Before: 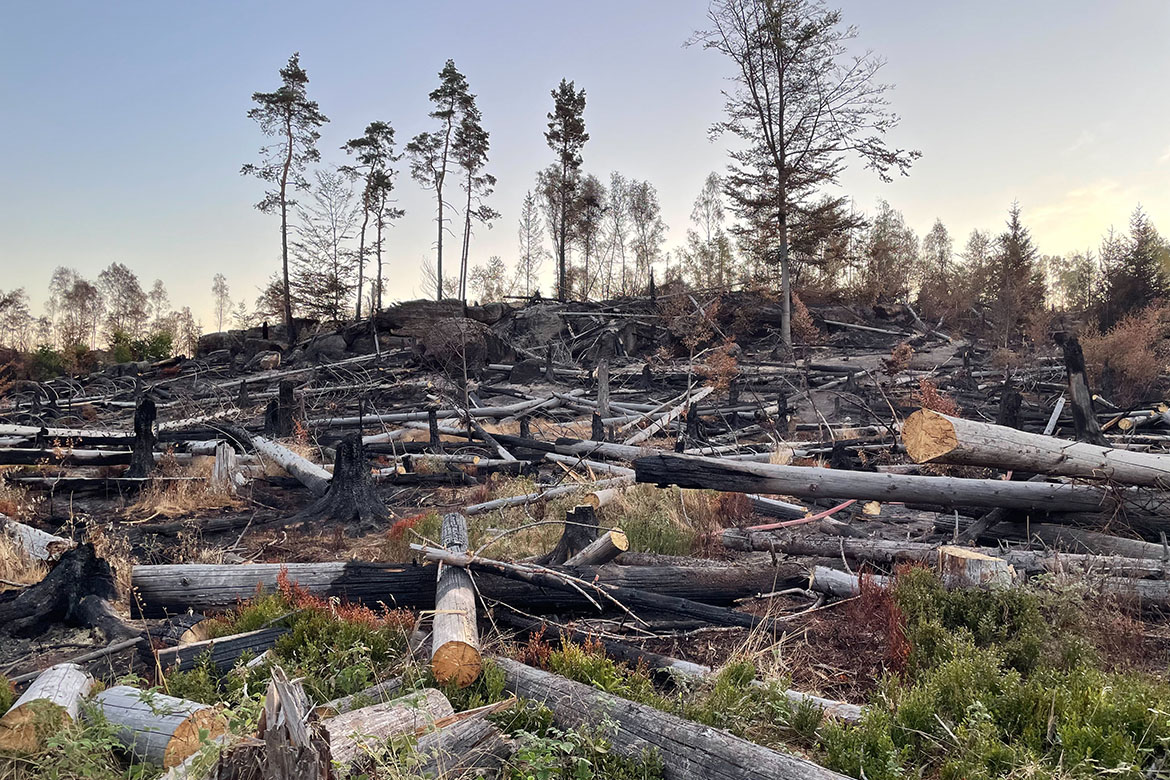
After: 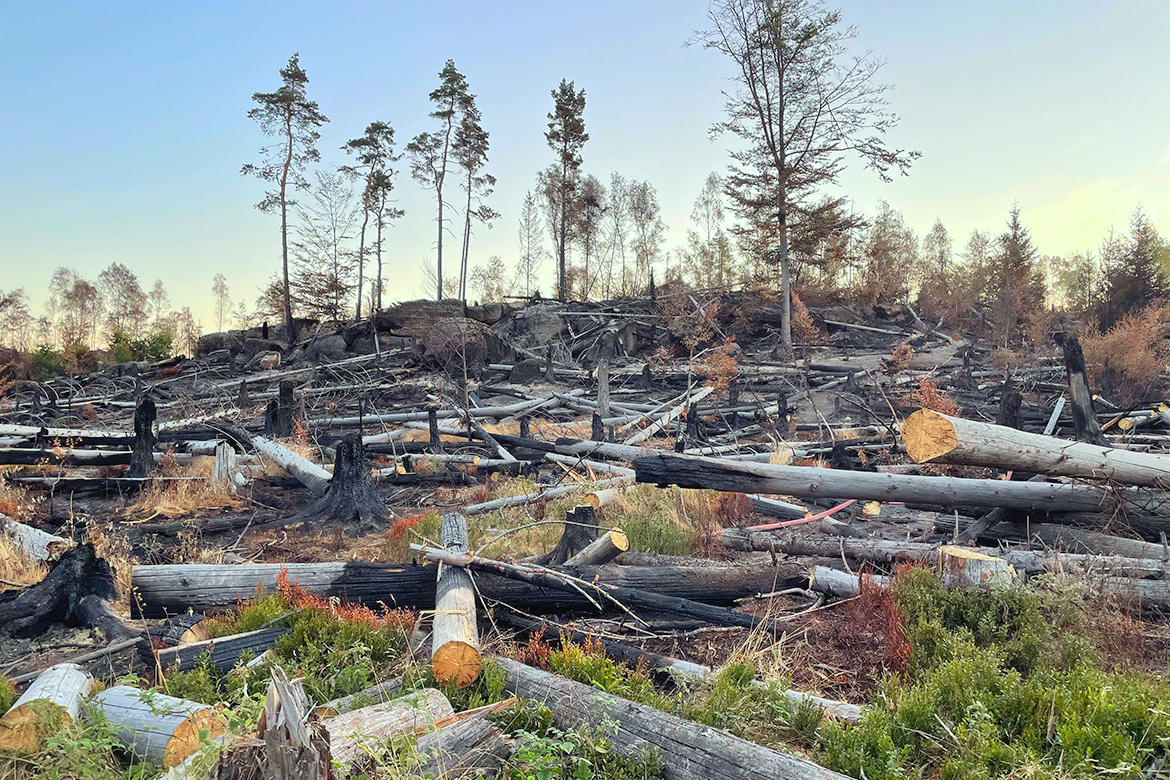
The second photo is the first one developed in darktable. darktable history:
contrast brightness saturation: contrast 0.068, brightness 0.176, saturation 0.399
color correction: highlights a* -6.91, highlights b* 0.55
